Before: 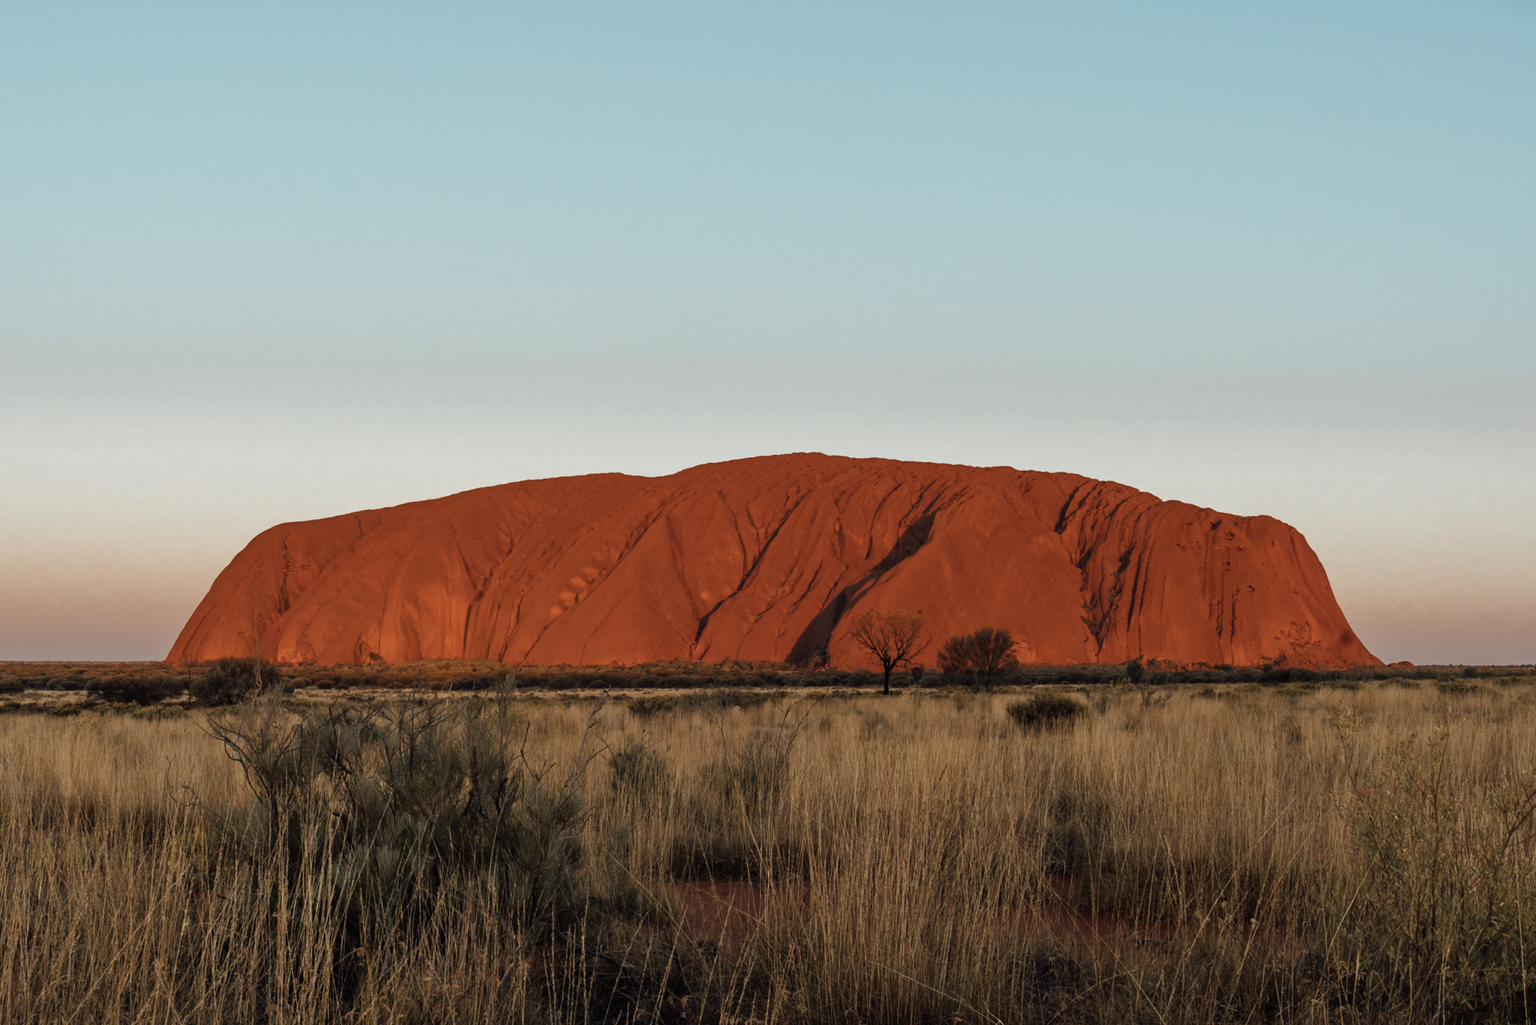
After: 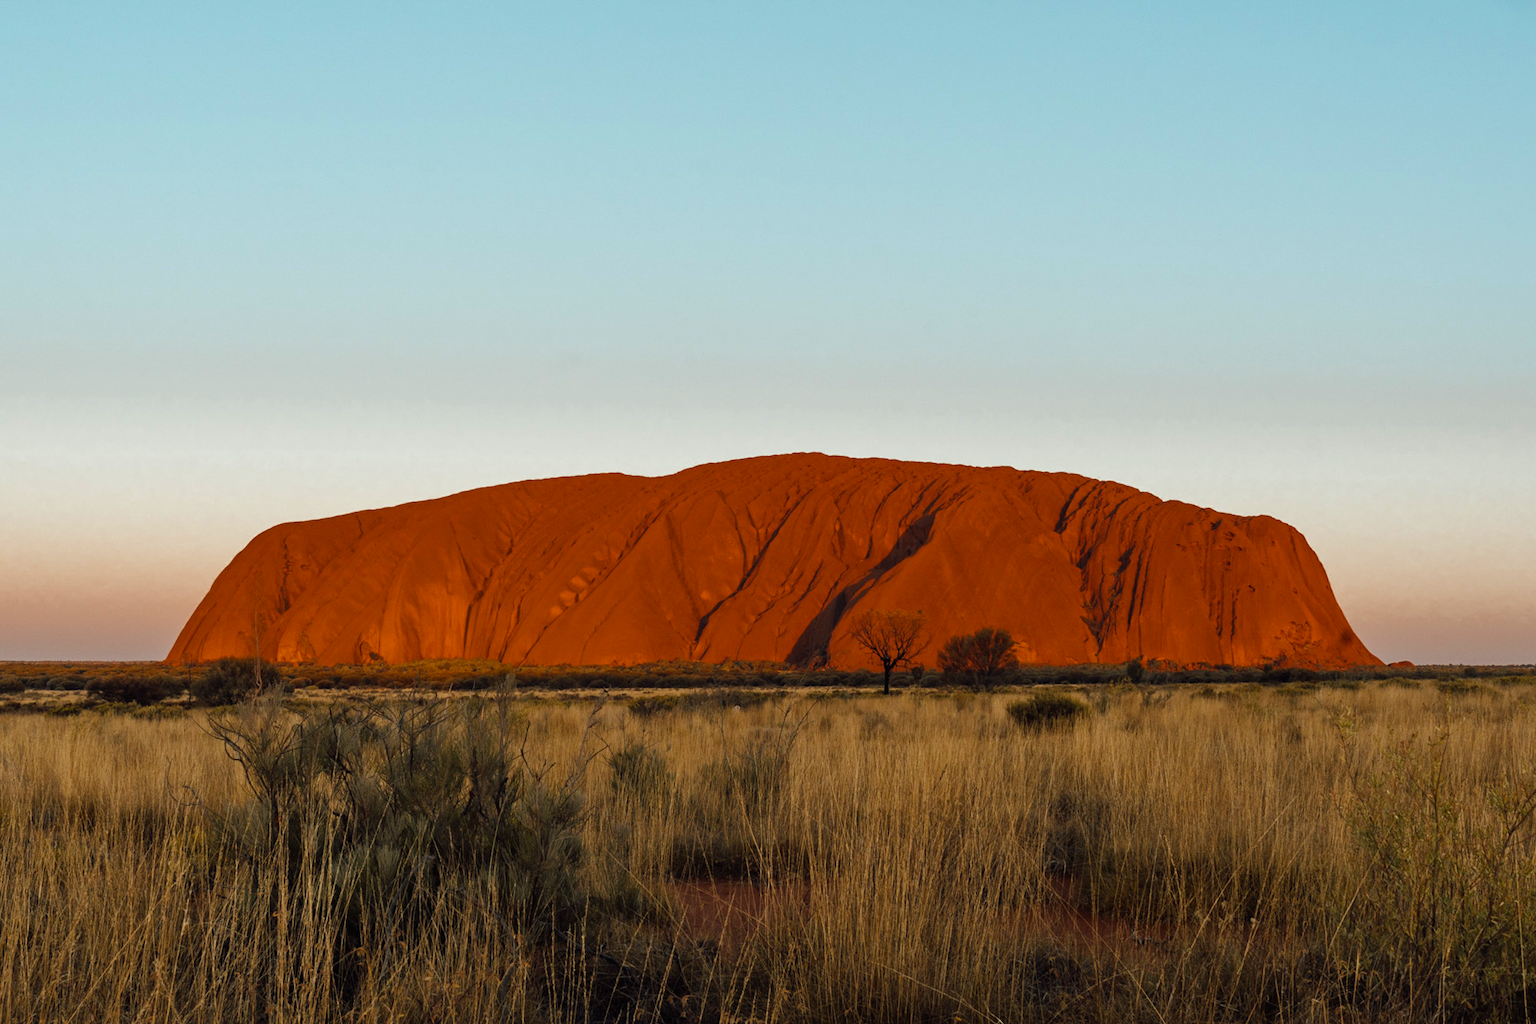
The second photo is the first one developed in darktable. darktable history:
color balance rgb: power › hue 60.41°, highlights gain › luminance 9.848%, global offset › hue 171.94°, perceptual saturation grading › global saturation 31.326%, global vibrance 15.002%
